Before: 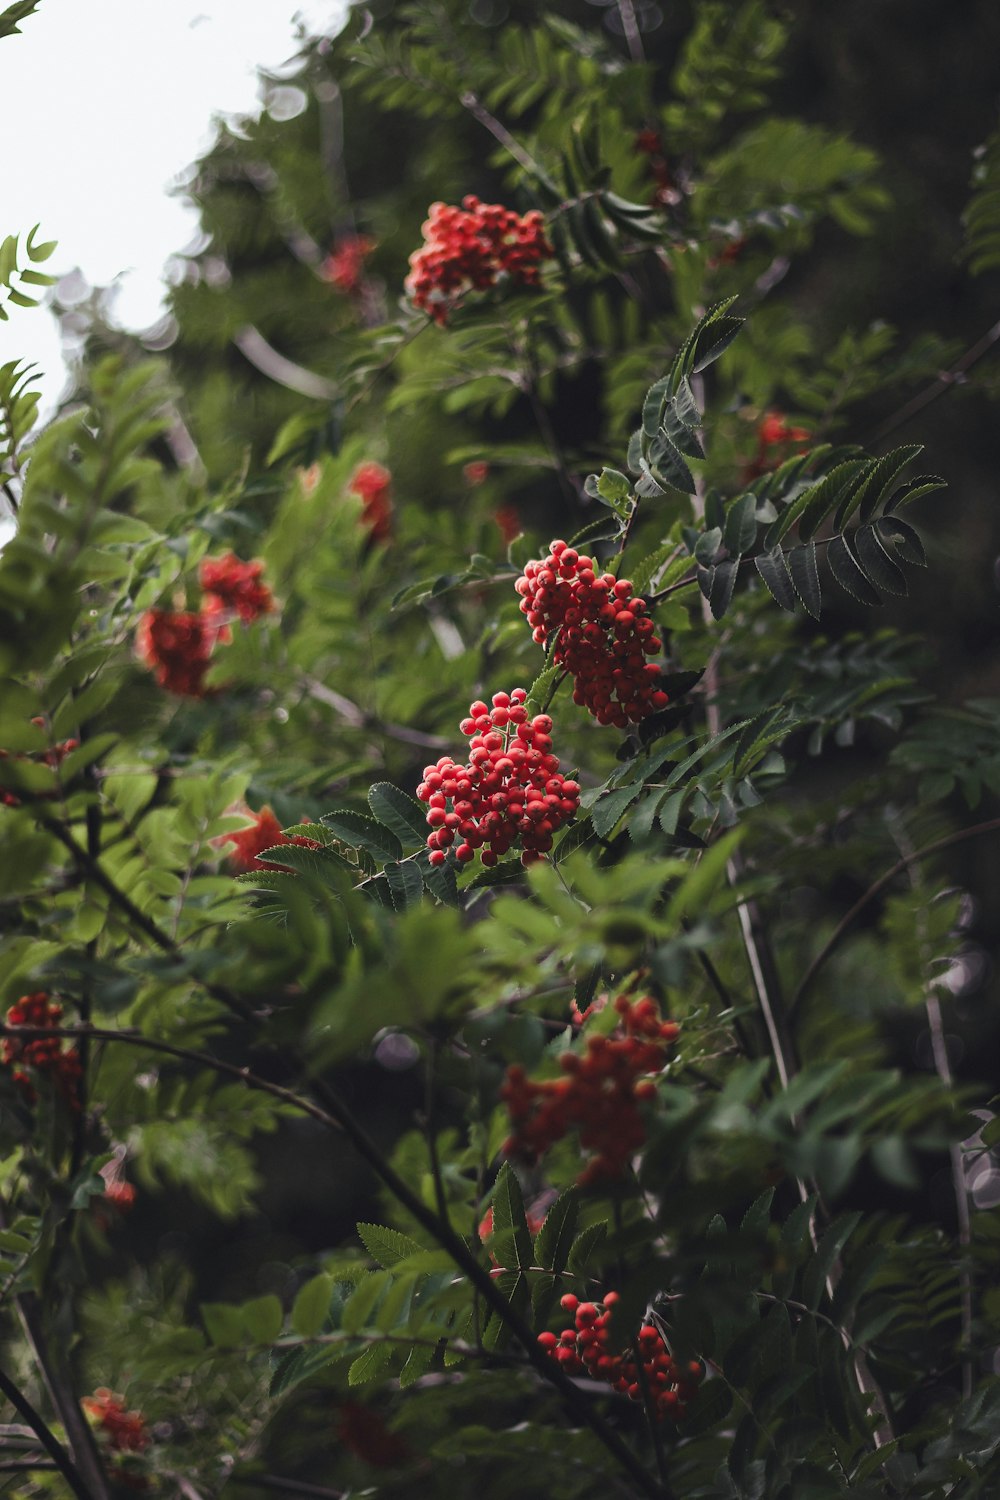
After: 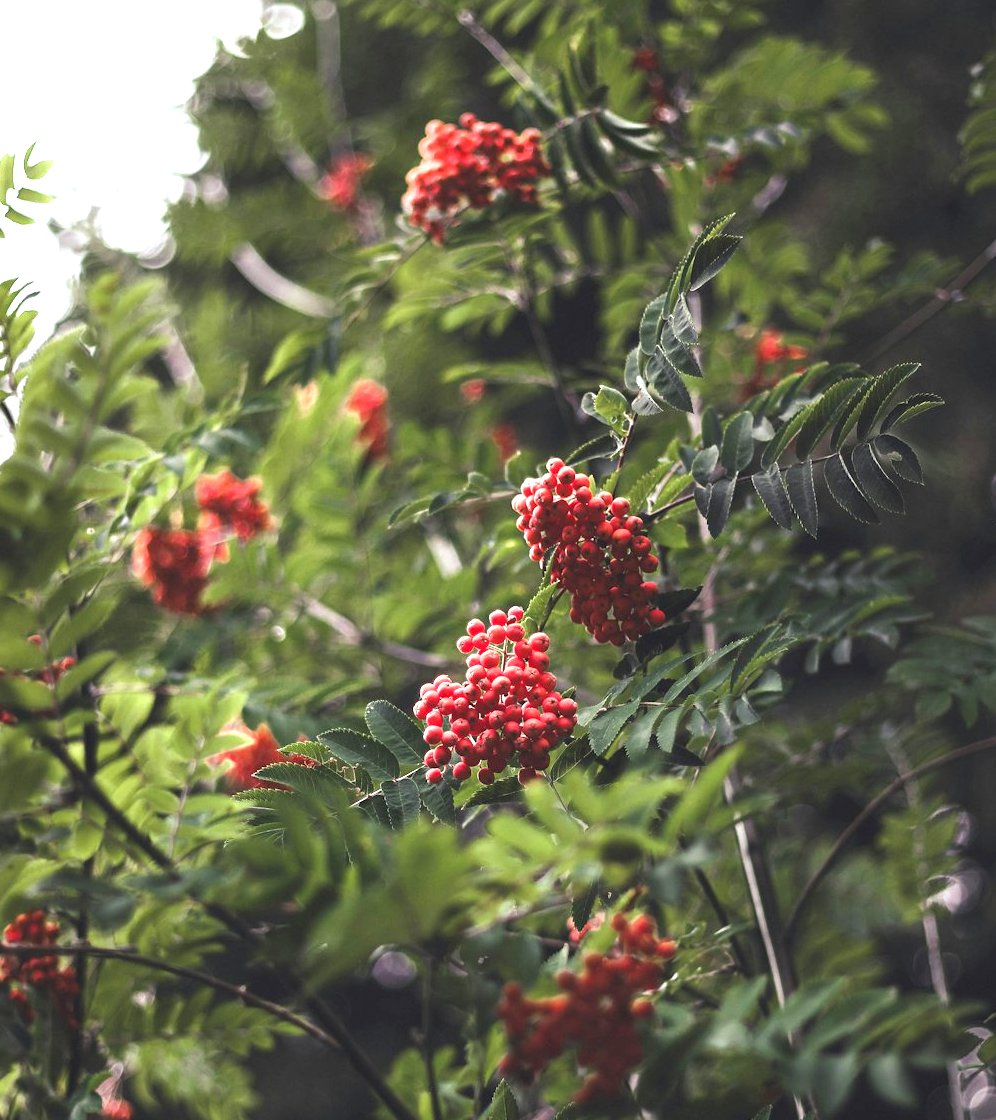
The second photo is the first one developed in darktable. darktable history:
crop: left 0.387%, top 5.469%, bottom 19.809%
exposure: black level correction 0, exposure 1.2 EV, compensate exposure bias true, compensate highlight preservation false
